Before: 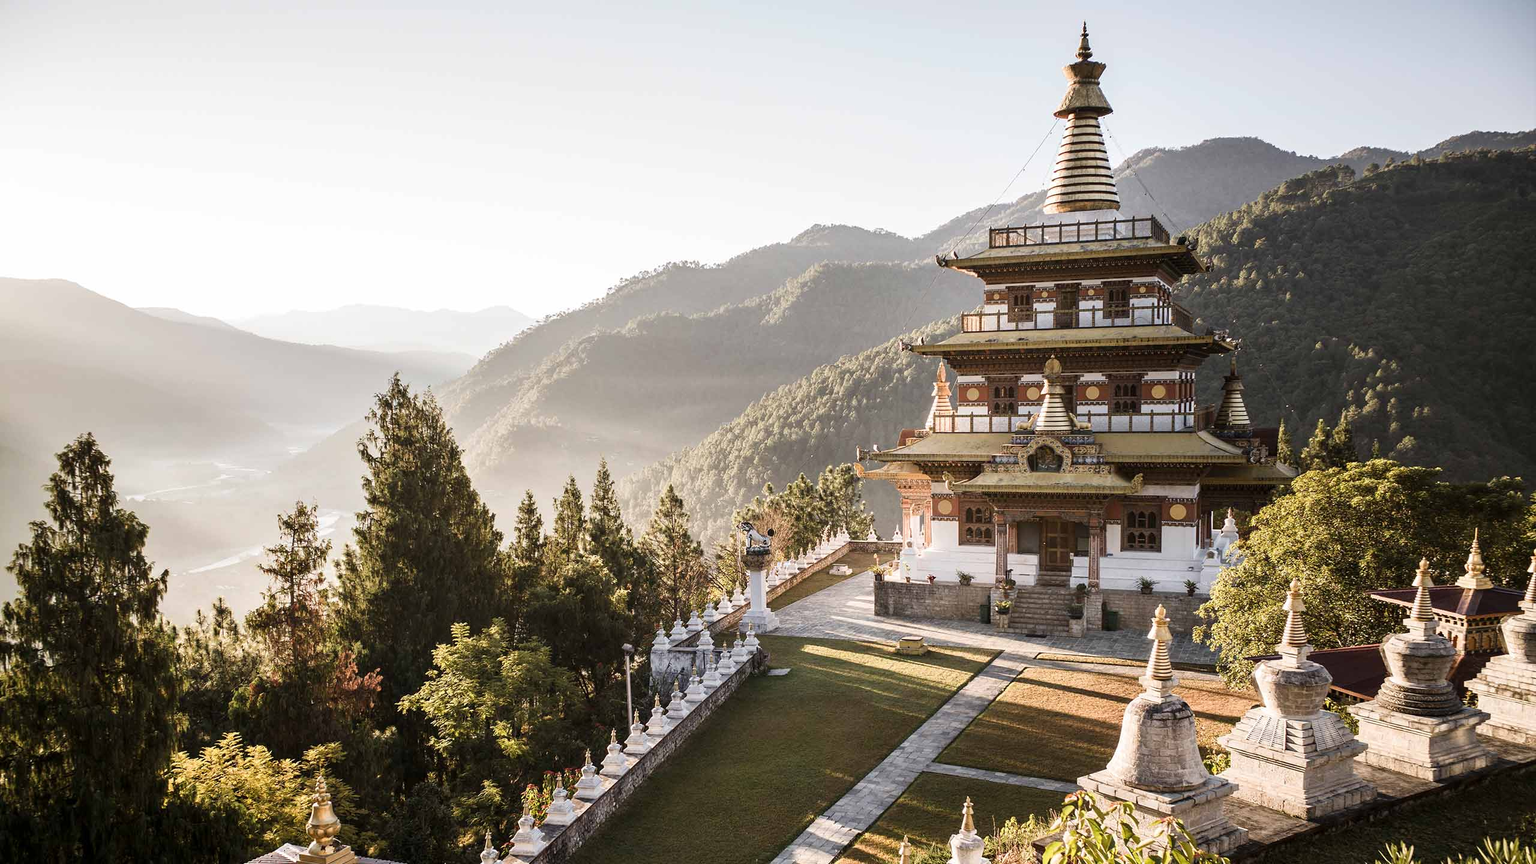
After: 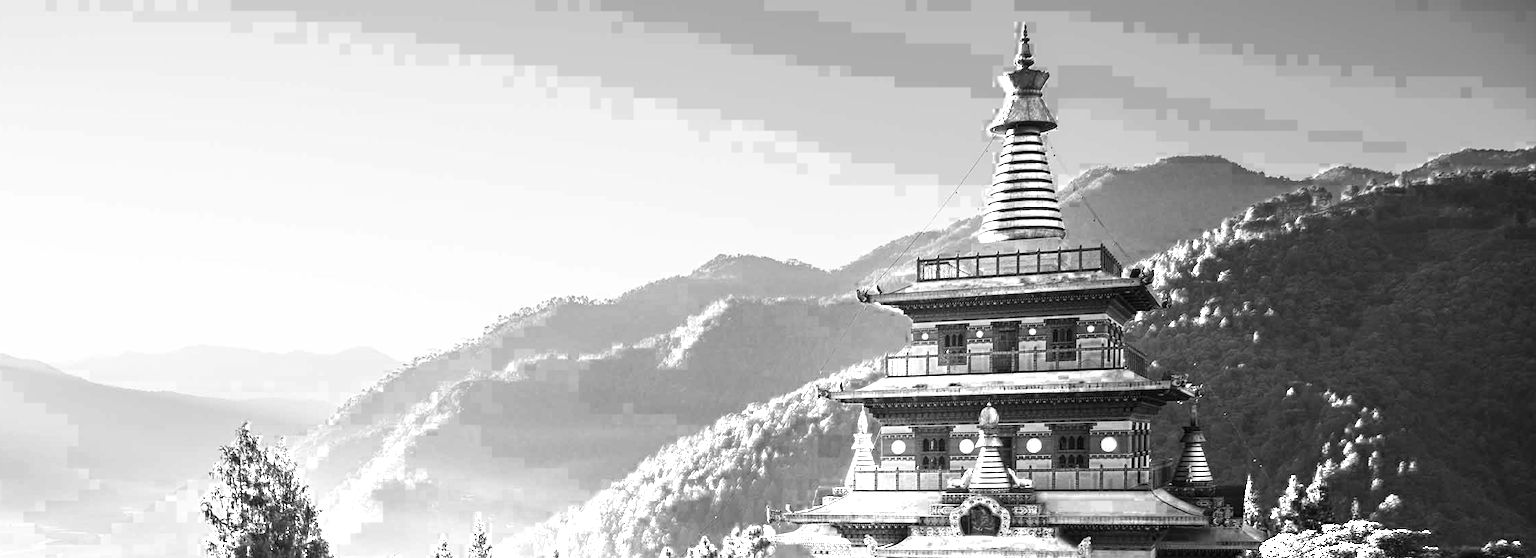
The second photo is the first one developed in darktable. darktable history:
tone curve: curves: ch0 [(0, 0) (0.003, 0.003) (0.011, 0.011) (0.025, 0.026) (0.044, 0.046) (0.069, 0.072) (0.1, 0.103) (0.136, 0.141) (0.177, 0.184) (0.224, 0.233) (0.277, 0.287) (0.335, 0.348) (0.399, 0.414) (0.468, 0.486) (0.543, 0.563) (0.623, 0.647) (0.709, 0.736) (0.801, 0.831) (0.898, 0.92) (1, 1)], color space Lab, linked channels, preserve colors none
color zones: curves: ch0 [(0, 0.554) (0.146, 0.662) (0.293, 0.86) (0.503, 0.774) (0.637, 0.106) (0.74, 0.072) (0.866, 0.488) (0.998, 0.569)]; ch1 [(0, 0) (0.143, 0) (0.286, 0) (0.429, 0) (0.571, 0) (0.714, 0) (0.857, 0)]
color correction: highlights a* 1.56, highlights b* -1.64, saturation 2.45
crop and rotate: left 11.772%, bottom 42.946%
